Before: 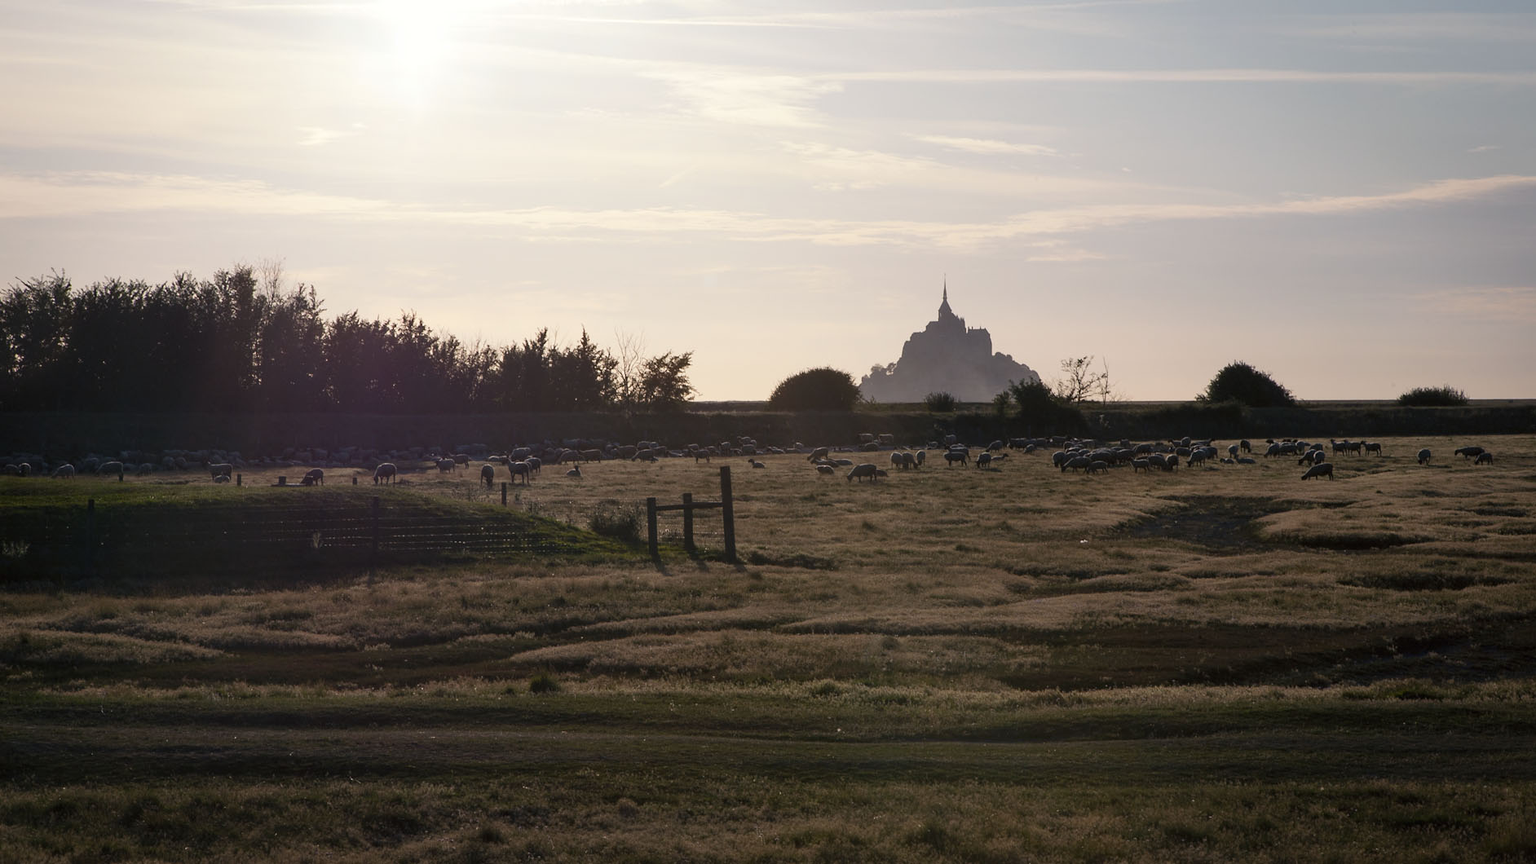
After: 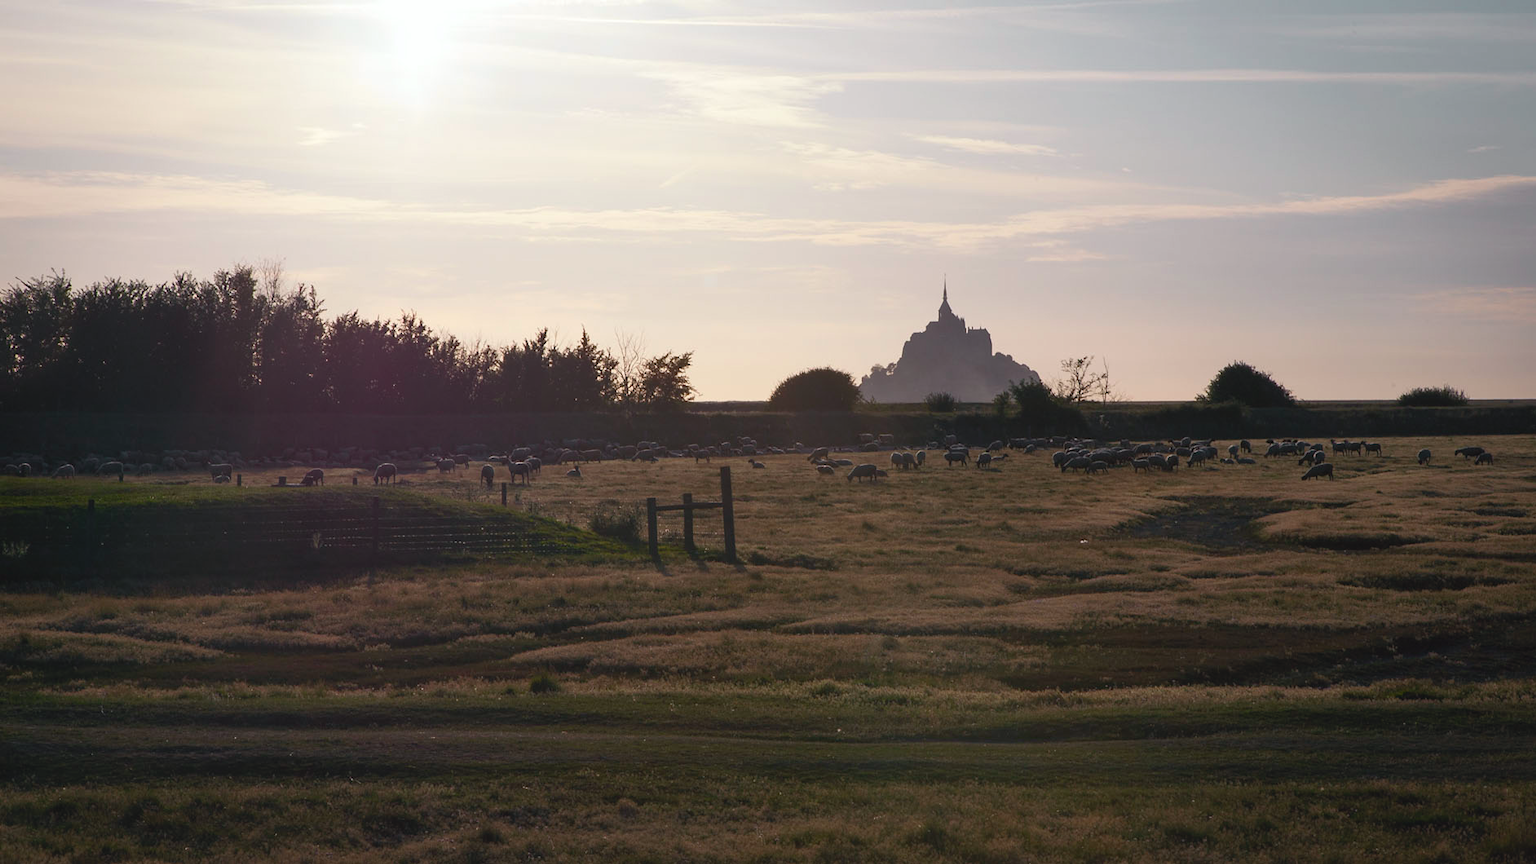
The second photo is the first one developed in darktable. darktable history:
tone curve: curves: ch0 [(0.001, 0.042) (0.128, 0.16) (0.452, 0.42) (0.603, 0.566) (0.754, 0.733) (1, 1)]; ch1 [(0, 0) (0.325, 0.327) (0.412, 0.441) (0.473, 0.466) (0.5, 0.499) (0.549, 0.558) (0.617, 0.625) (0.713, 0.7) (1, 1)]; ch2 [(0, 0) (0.386, 0.397) (0.445, 0.47) (0.505, 0.498) (0.529, 0.524) (0.574, 0.569) (0.652, 0.641) (1, 1)], color space Lab, independent channels, preserve colors none
contrast brightness saturation: contrast 0.04, saturation 0.16
